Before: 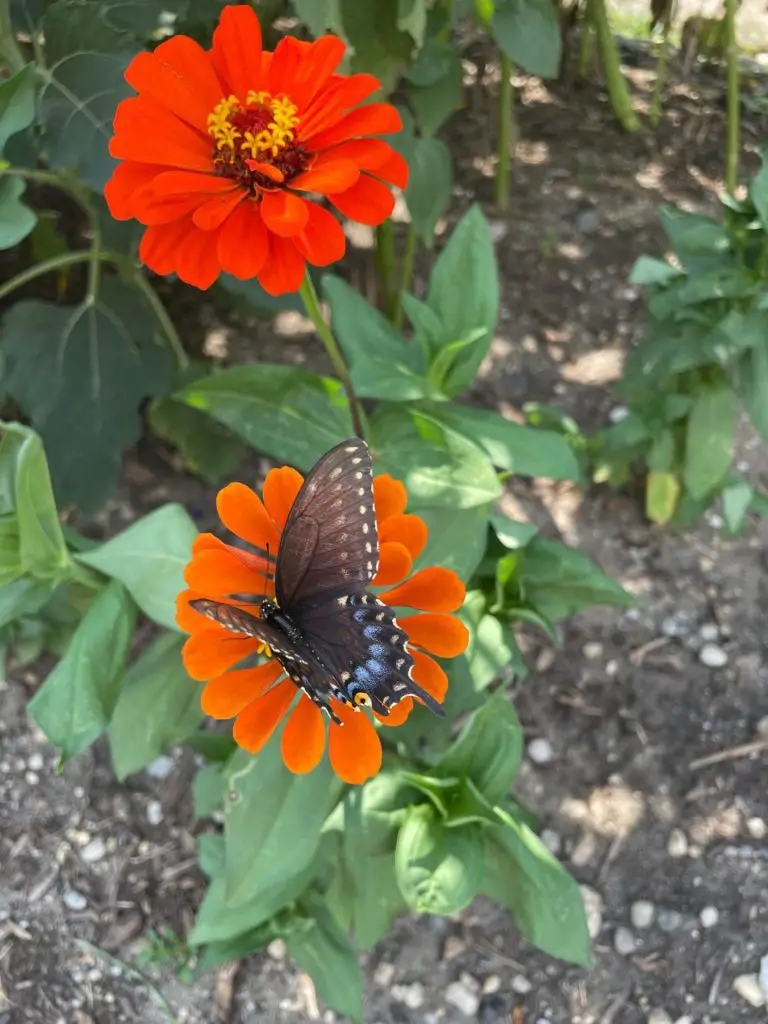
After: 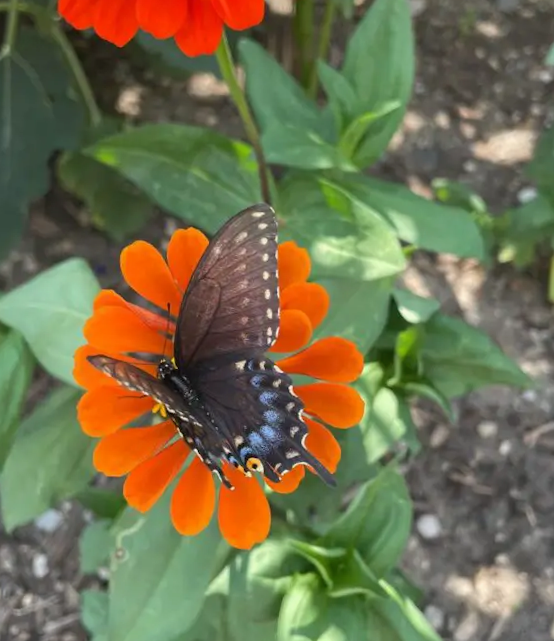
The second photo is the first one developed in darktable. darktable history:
contrast equalizer: octaves 7, y [[0.6 ×6], [0.55 ×6], [0 ×6], [0 ×6], [0 ×6]], mix -0.1
crop and rotate: angle -3.37°, left 9.79%, top 20.73%, right 12.42%, bottom 11.82%
